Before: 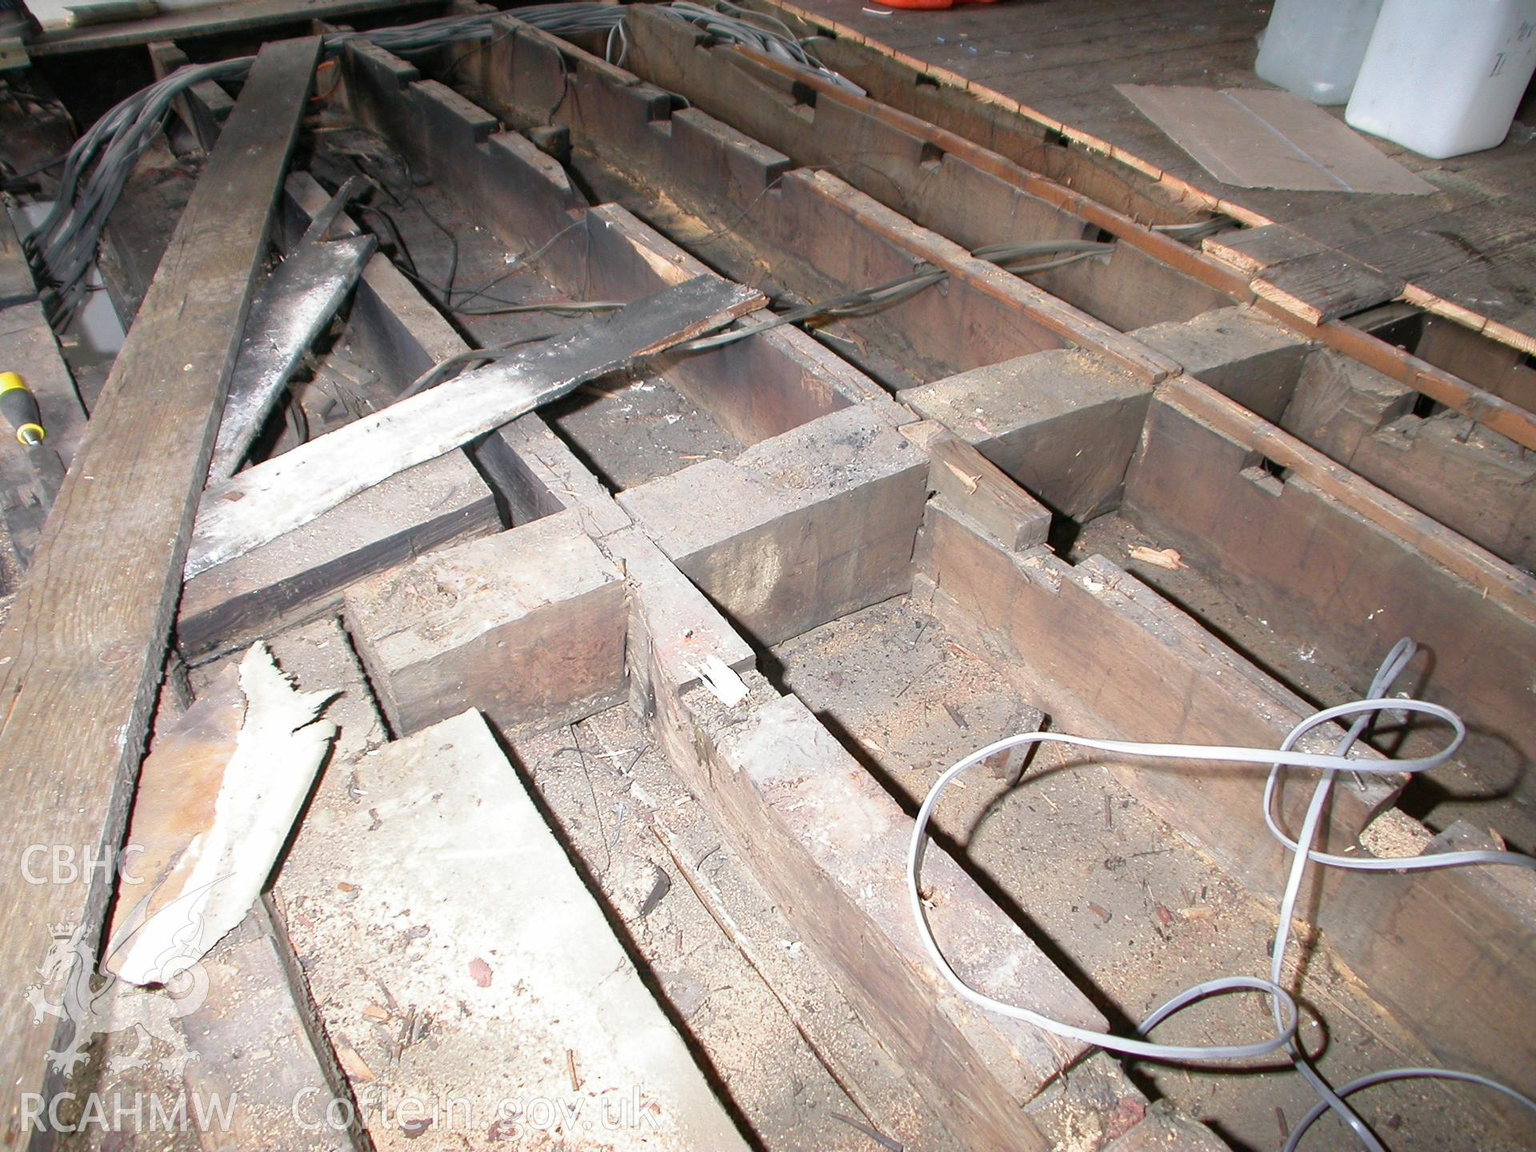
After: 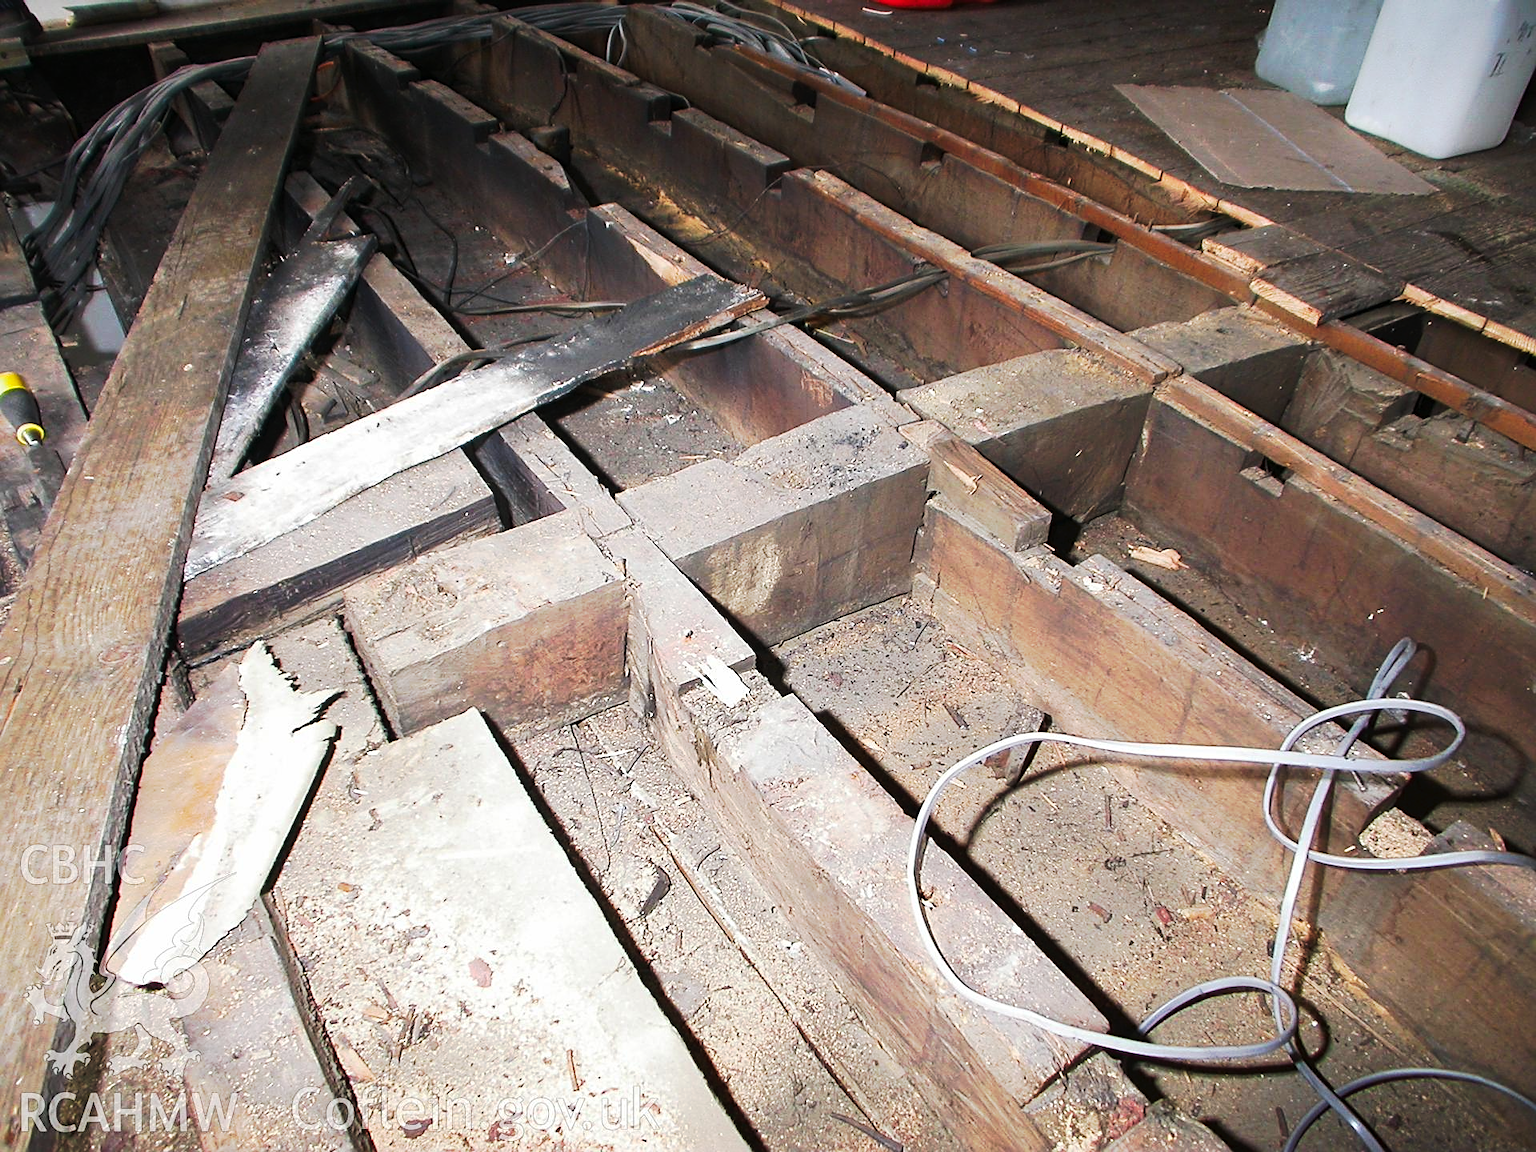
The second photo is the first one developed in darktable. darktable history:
sharpen: on, module defaults
tone curve: curves: ch0 [(0, 0) (0.003, 0.006) (0.011, 0.011) (0.025, 0.02) (0.044, 0.032) (0.069, 0.035) (0.1, 0.046) (0.136, 0.063) (0.177, 0.089) (0.224, 0.12) (0.277, 0.16) (0.335, 0.206) (0.399, 0.268) (0.468, 0.359) (0.543, 0.466) (0.623, 0.582) (0.709, 0.722) (0.801, 0.808) (0.898, 0.886) (1, 1)], preserve colors none
